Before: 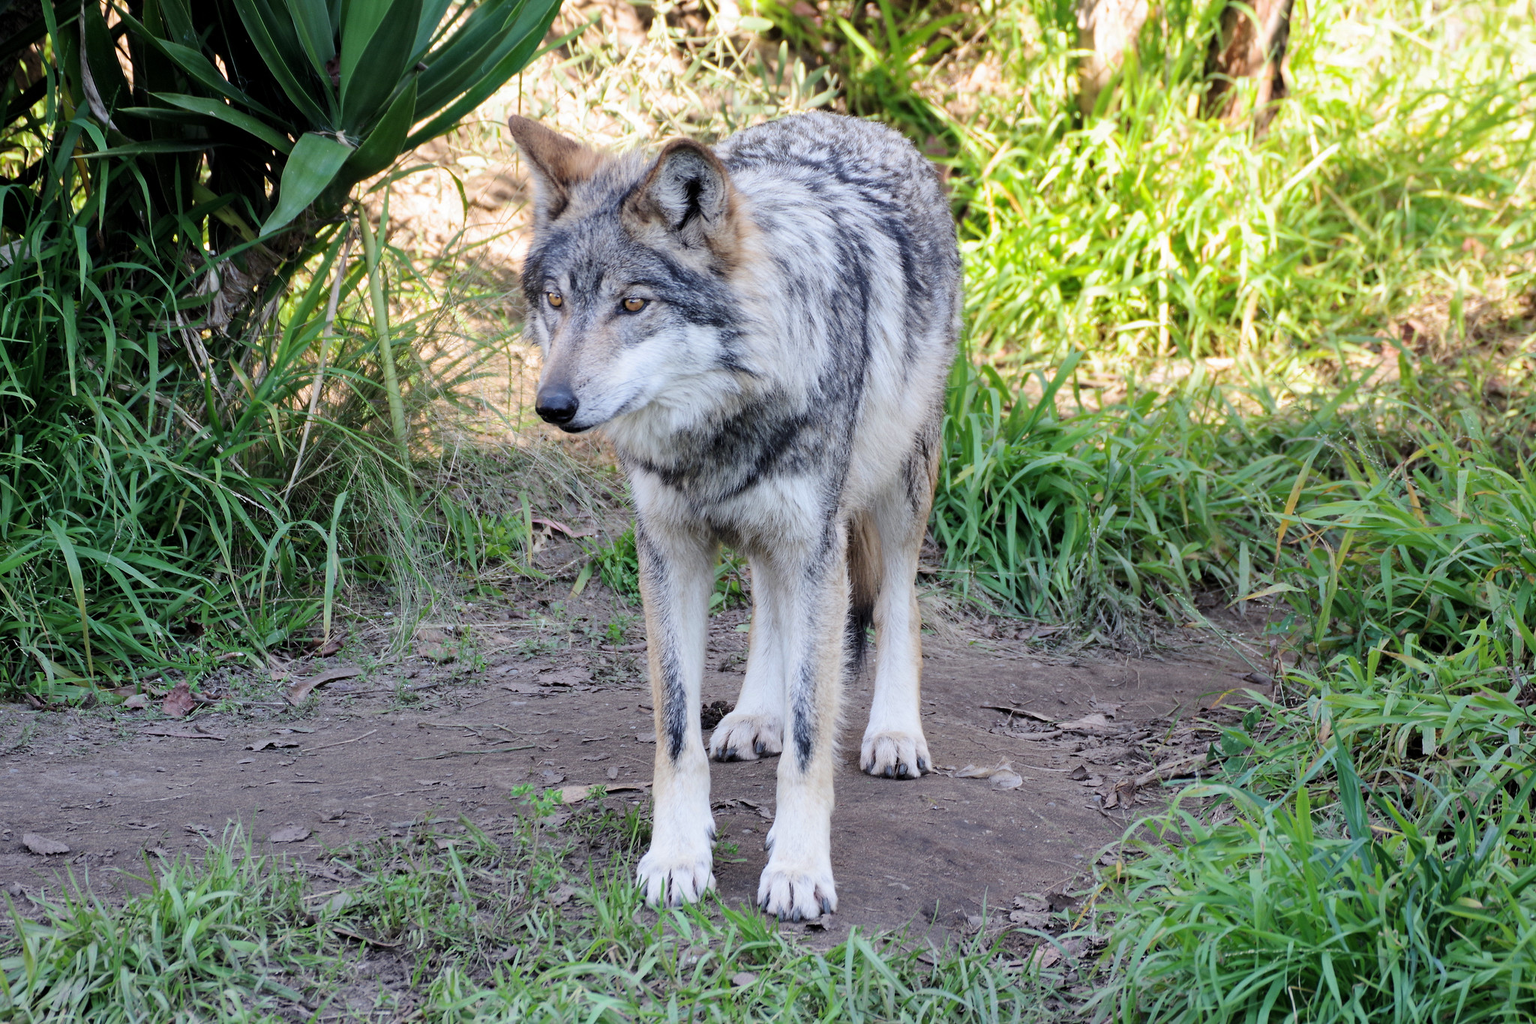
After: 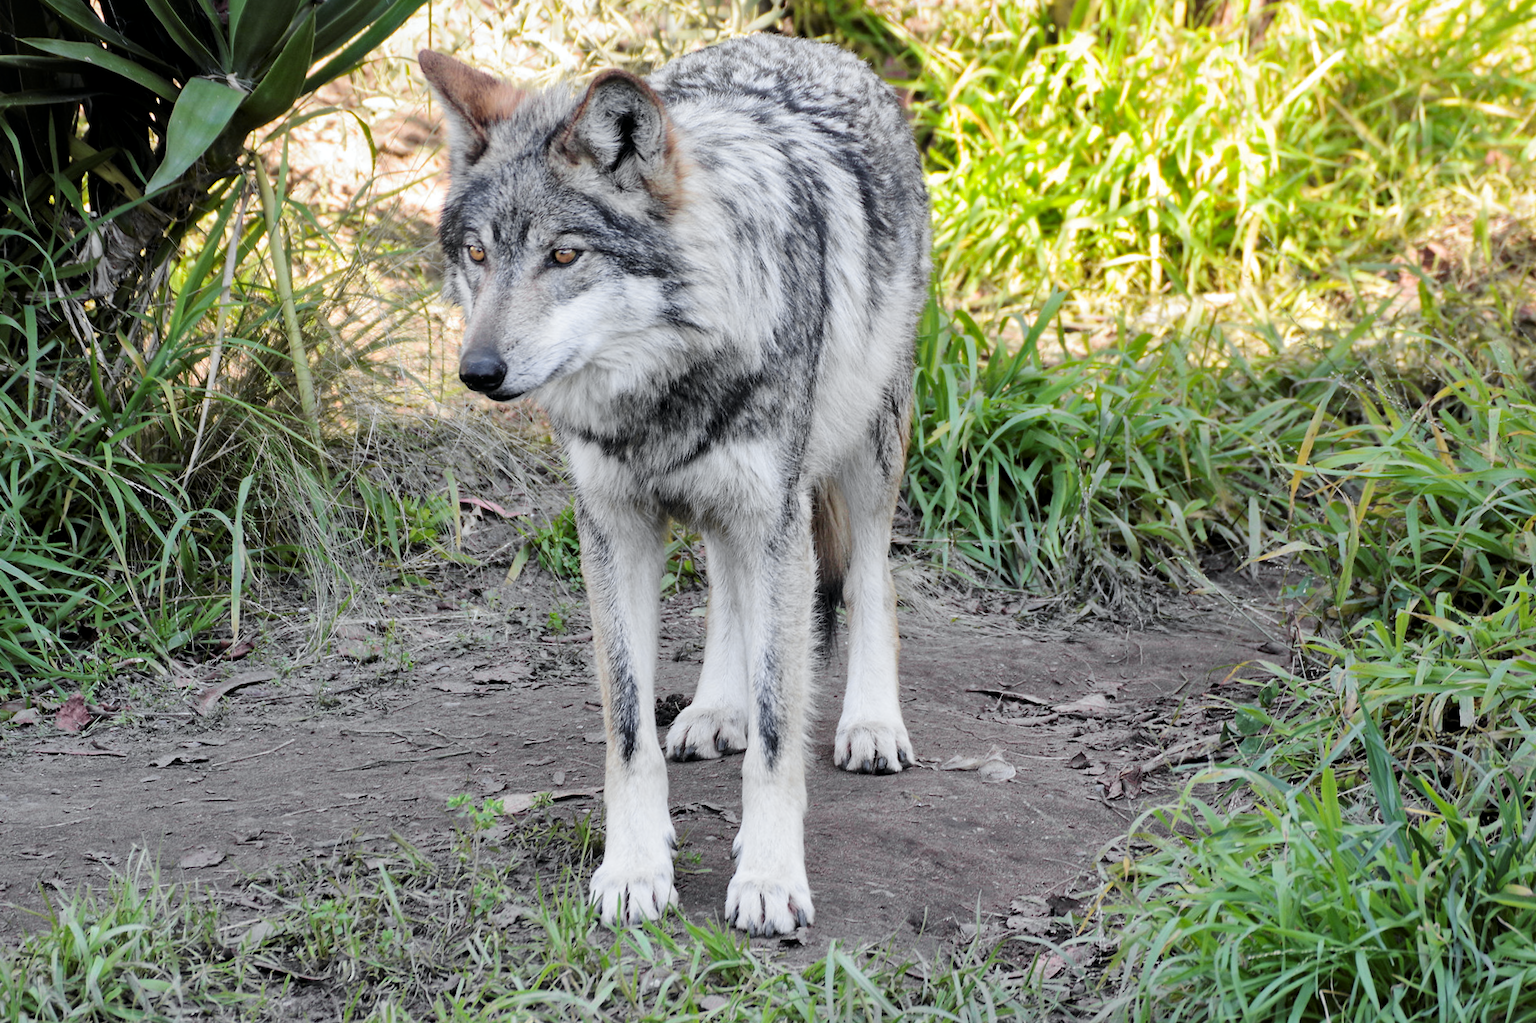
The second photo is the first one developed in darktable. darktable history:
local contrast: mode bilateral grid, contrast 20, coarseness 50, detail 132%, midtone range 0.2
white balance: red 0.986, blue 1.01
crop and rotate: angle 1.96°, left 5.673%, top 5.673%
tone curve: curves: ch0 [(0, 0.012) (0.036, 0.035) (0.274, 0.288) (0.504, 0.536) (0.844, 0.84) (1, 0.983)]; ch1 [(0, 0) (0.389, 0.403) (0.462, 0.486) (0.499, 0.498) (0.511, 0.502) (0.536, 0.547) (0.579, 0.578) (0.626, 0.645) (0.749, 0.781) (1, 1)]; ch2 [(0, 0) (0.457, 0.486) (0.5, 0.5) (0.557, 0.561) (0.614, 0.622) (0.704, 0.732) (1, 1)], color space Lab, independent channels, preserve colors none
